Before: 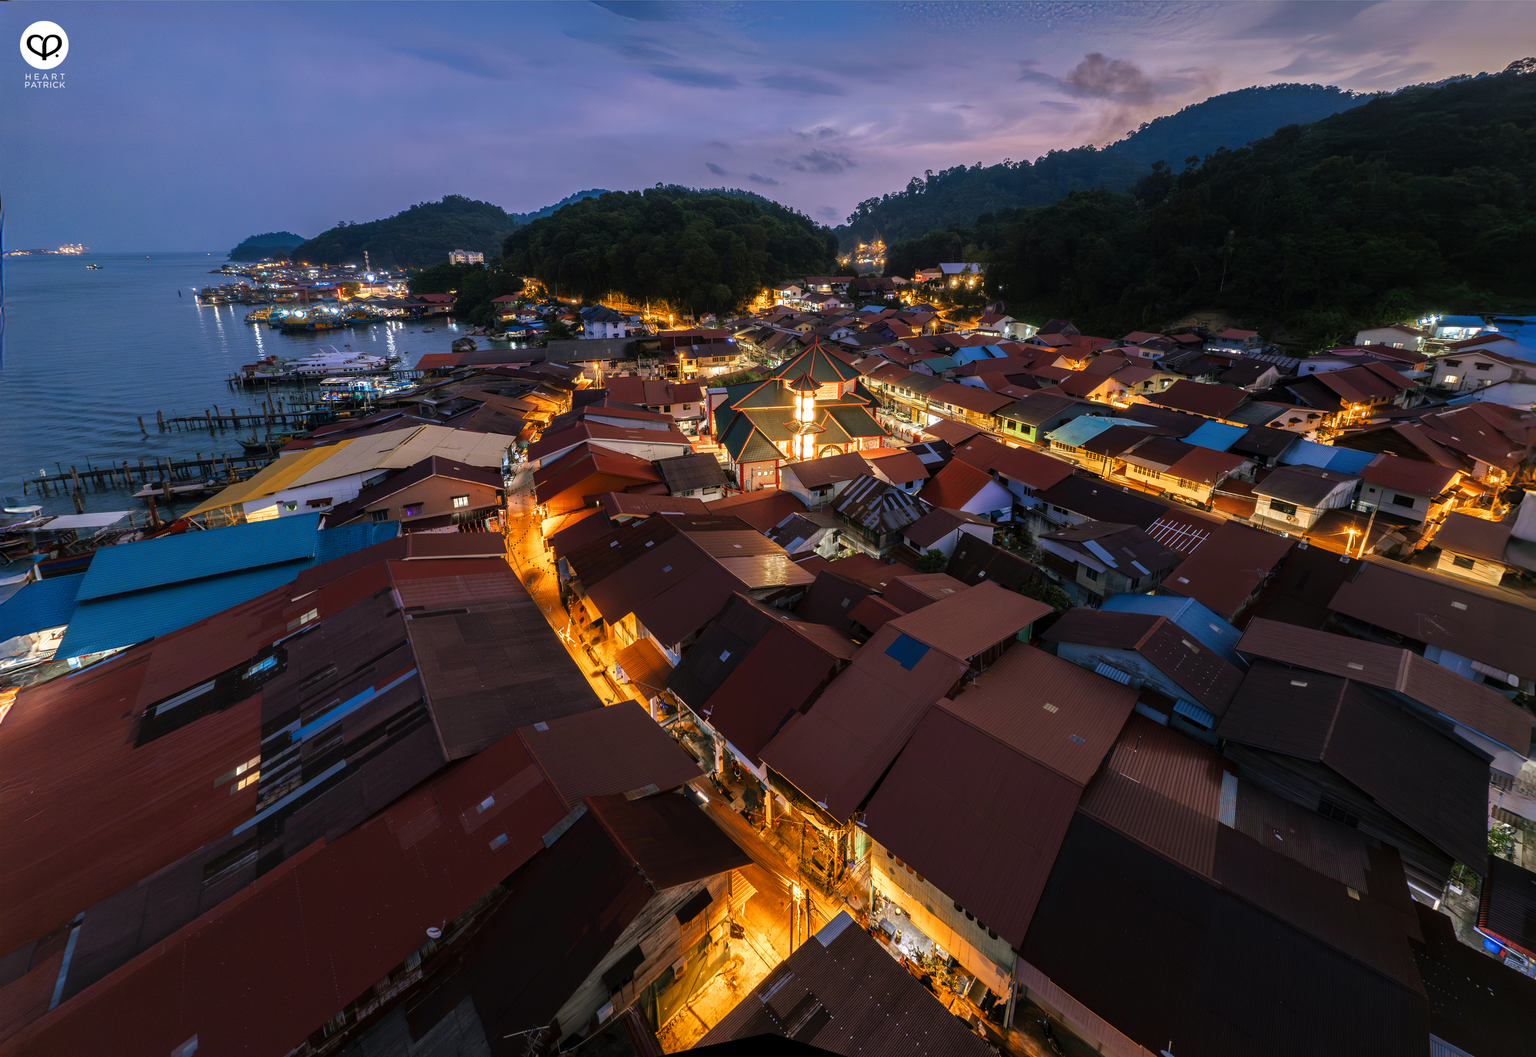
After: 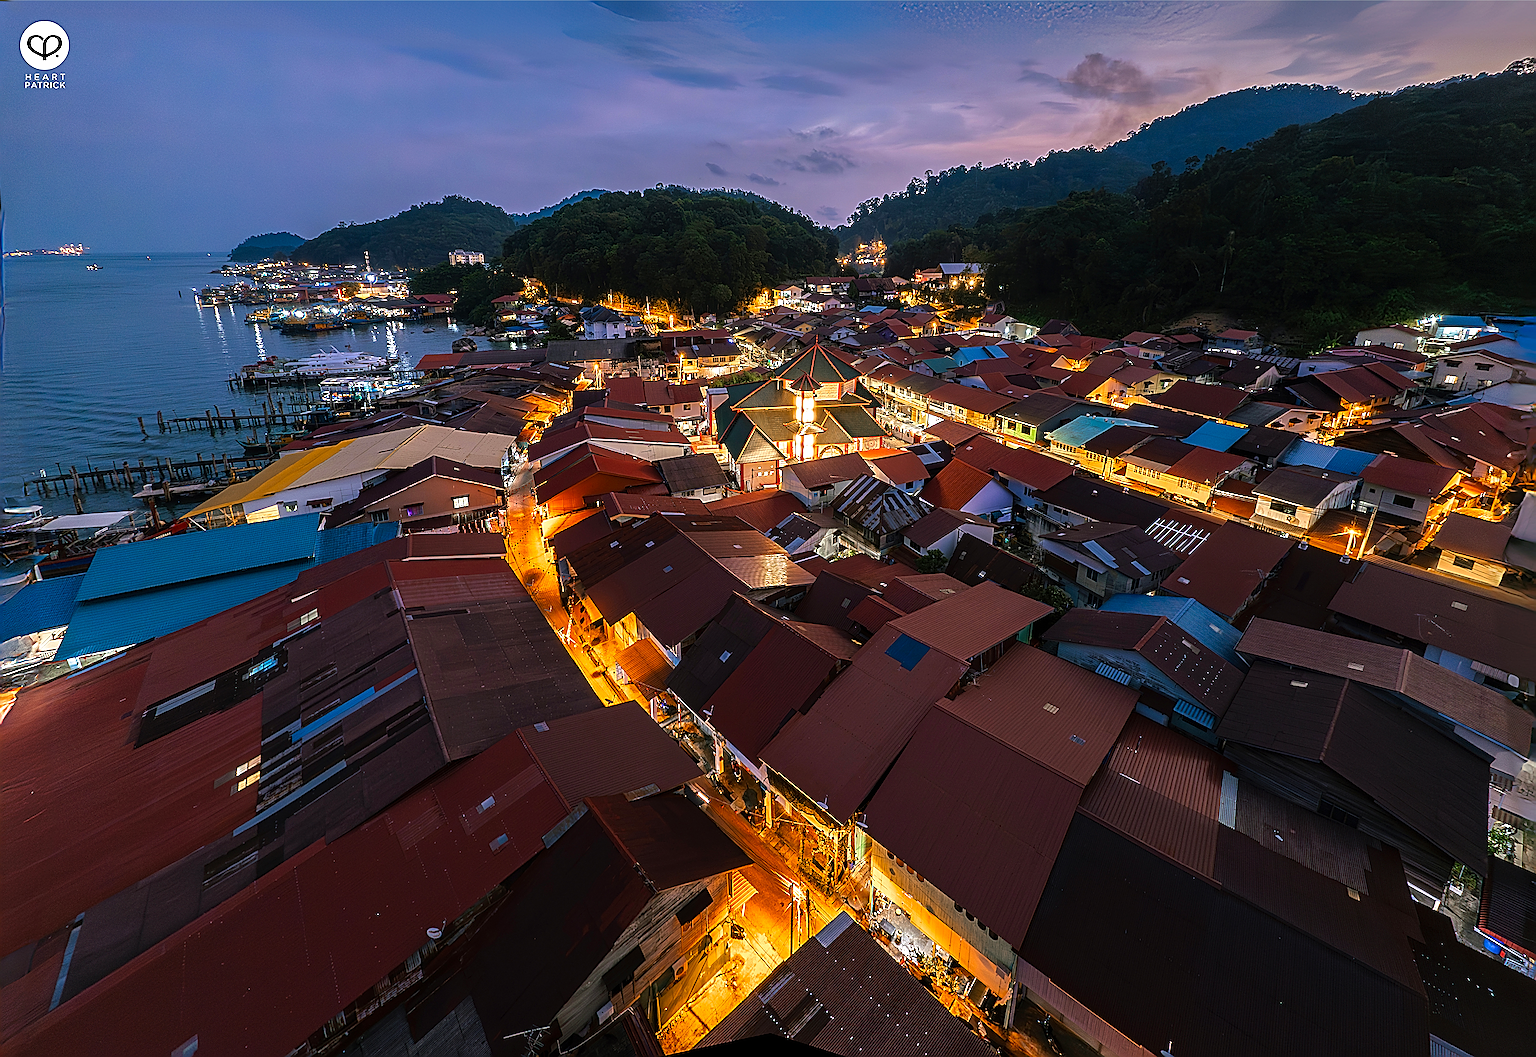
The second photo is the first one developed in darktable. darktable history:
sharpen: amount 1.989
tone equalizer: on, module defaults
